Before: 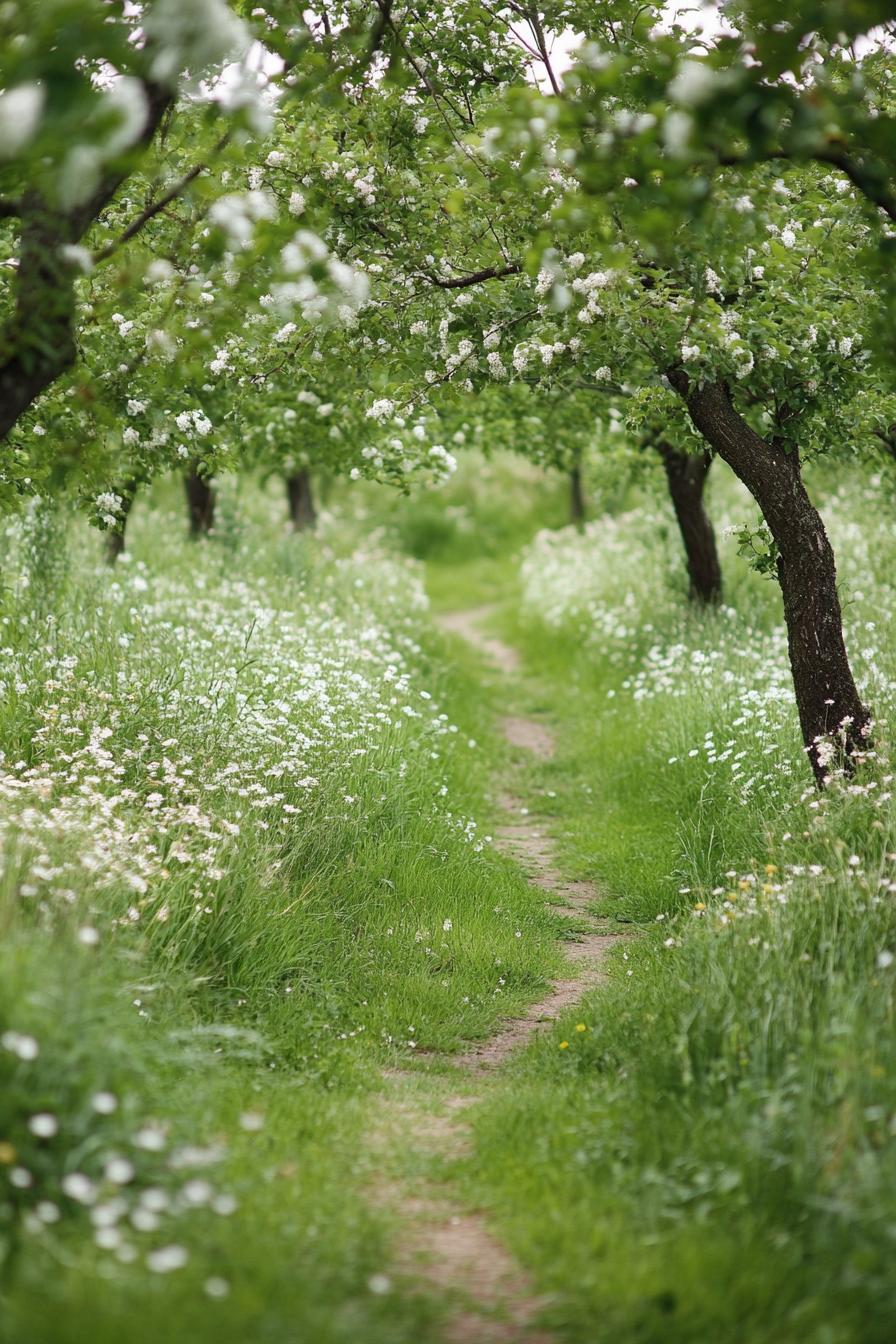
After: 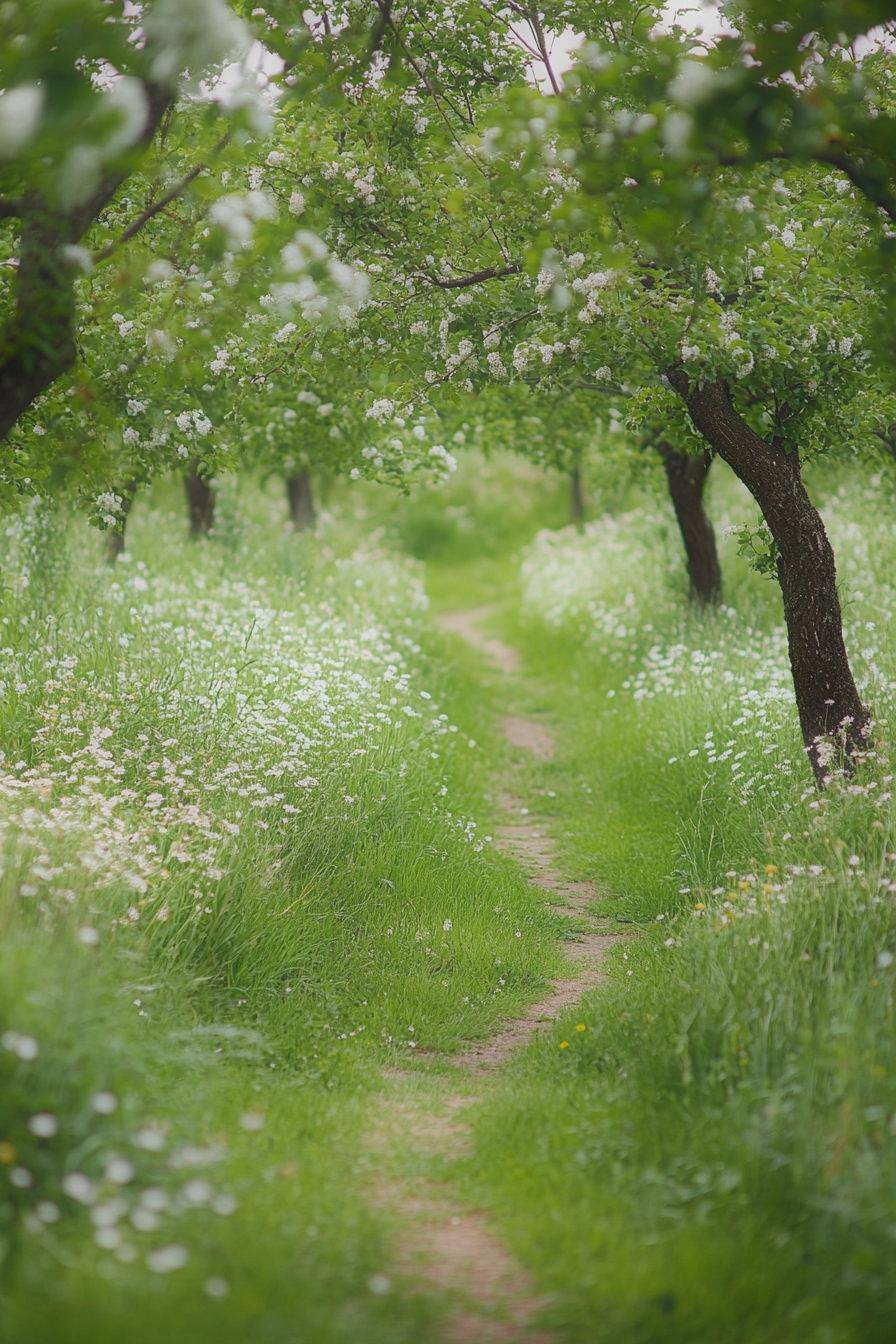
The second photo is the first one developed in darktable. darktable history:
contrast equalizer: octaves 7, y [[0.511, 0.558, 0.631, 0.632, 0.559, 0.512], [0.5 ×6], [0.507, 0.559, 0.627, 0.644, 0.647, 0.647], [0 ×6], [0 ×6]], mix -0.996
